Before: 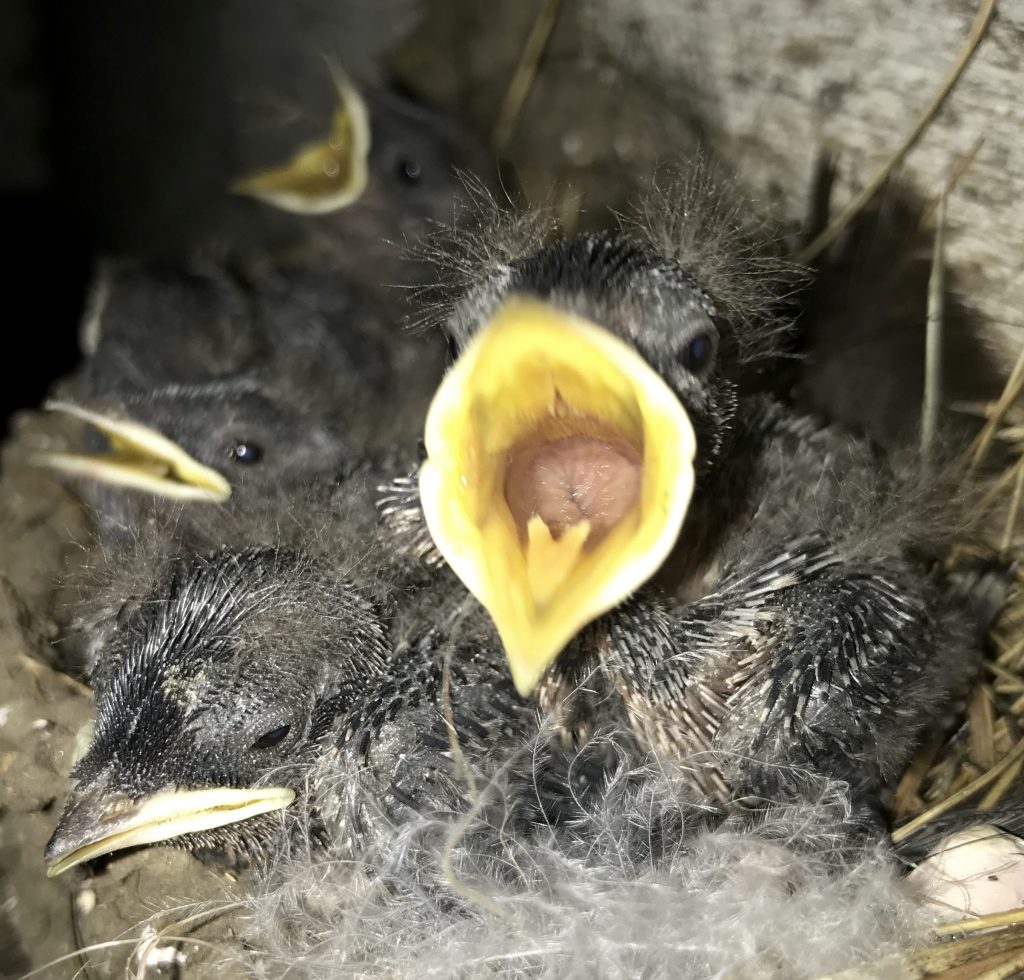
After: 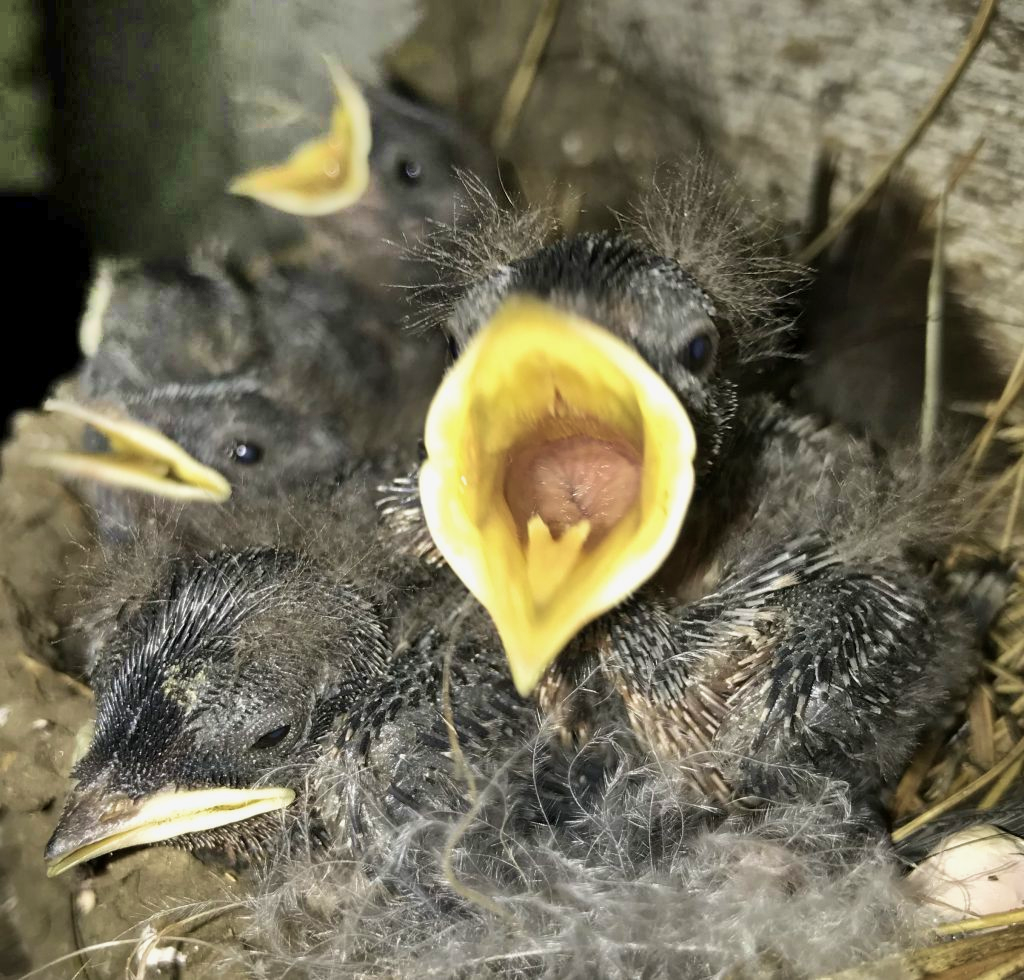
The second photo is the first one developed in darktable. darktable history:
shadows and highlights: radius 123.89, shadows 98.97, white point adjustment -3.17, highlights -99.53, soften with gaussian
velvia: strength 29.8%
